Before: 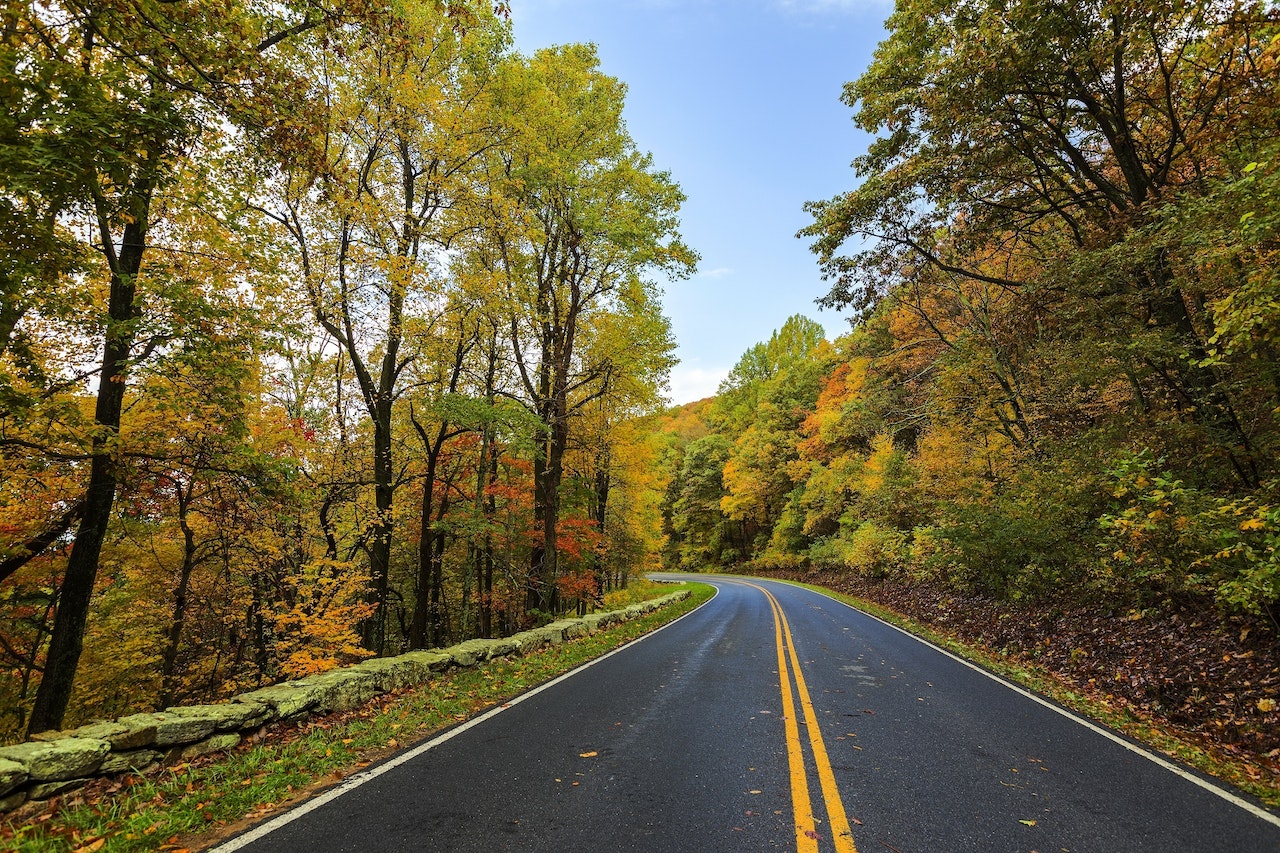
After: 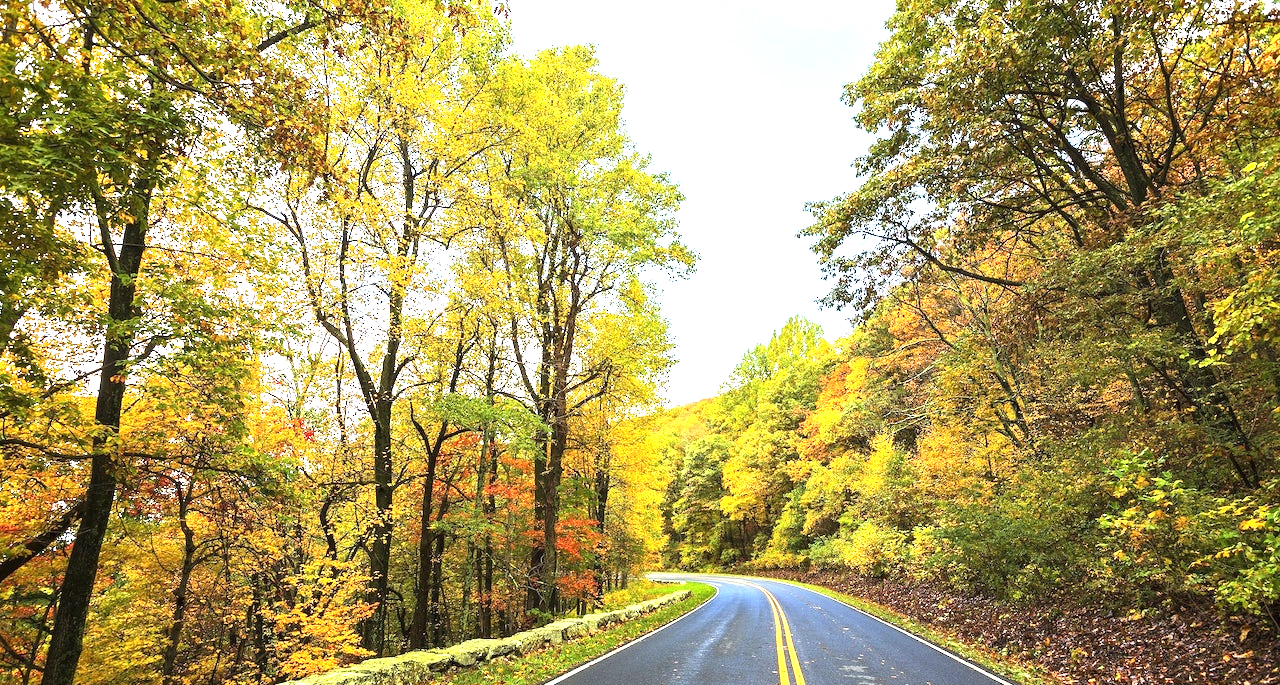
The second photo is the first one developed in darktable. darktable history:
exposure: black level correction 0, exposure 1.625 EV, compensate exposure bias true, compensate highlight preservation false
crop: bottom 19.644%
